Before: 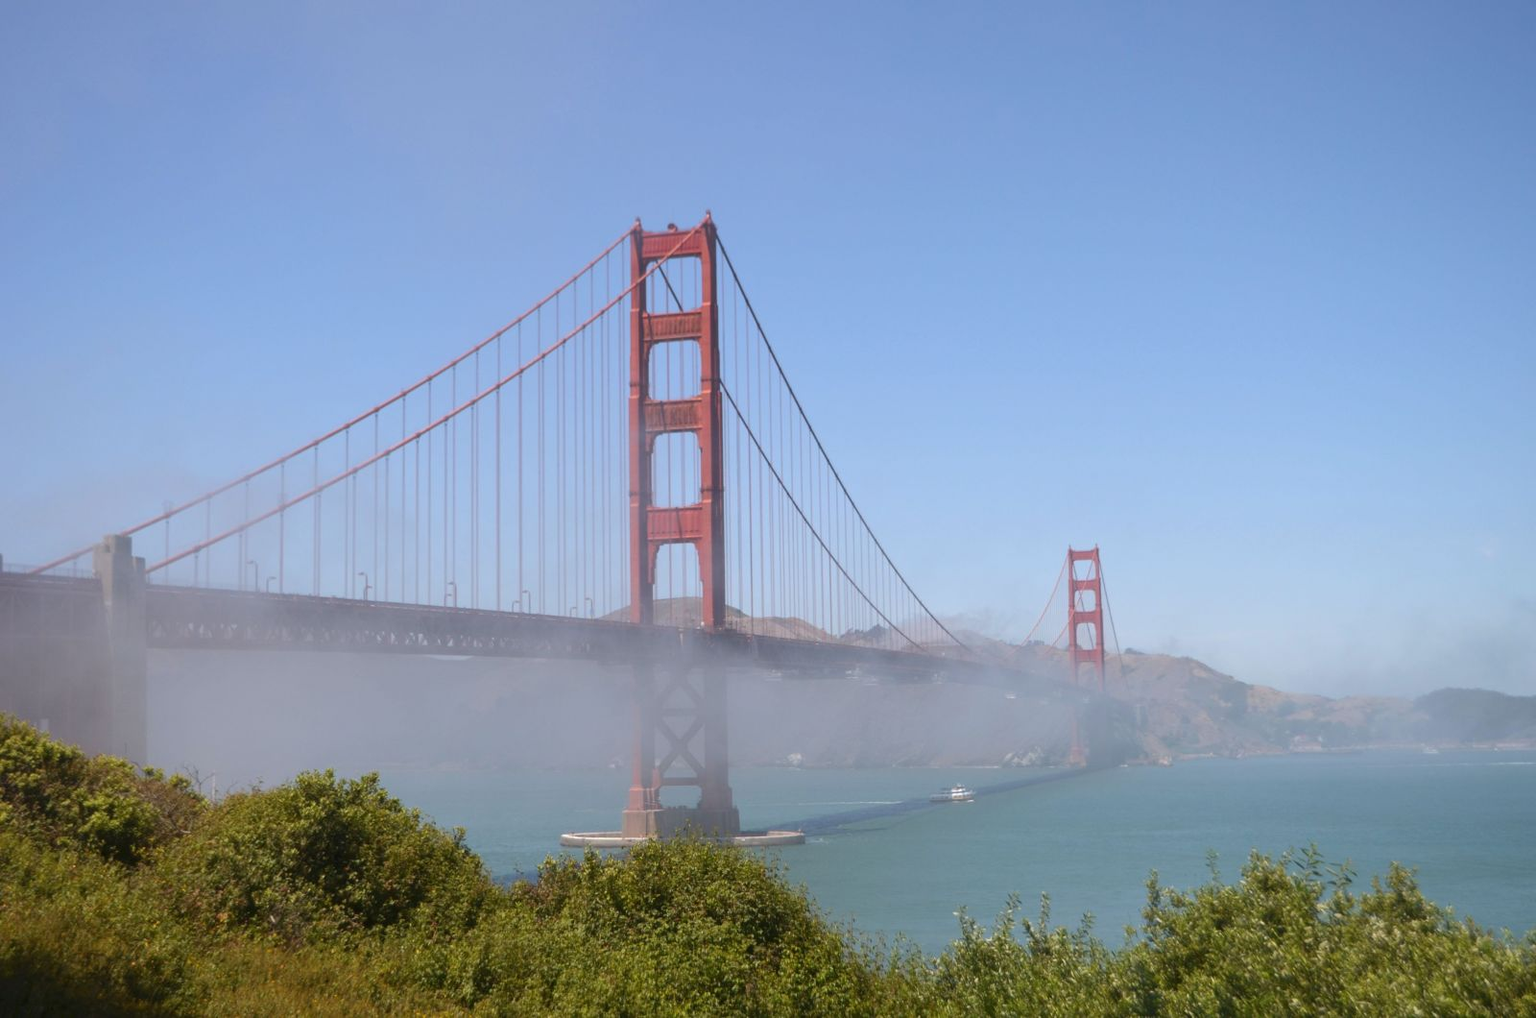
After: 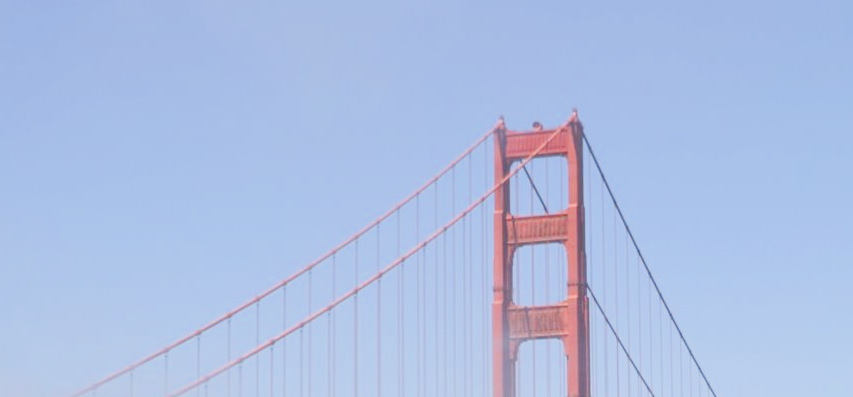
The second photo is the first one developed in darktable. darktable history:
exposure: black level correction 0, exposure 1.125 EV, compensate highlight preservation false
filmic rgb: black relative exposure -7.48 EV, white relative exposure 4.83 EV, hardness 3.39
crop: left 10.239%, top 10.476%, right 36.429%, bottom 52.008%
